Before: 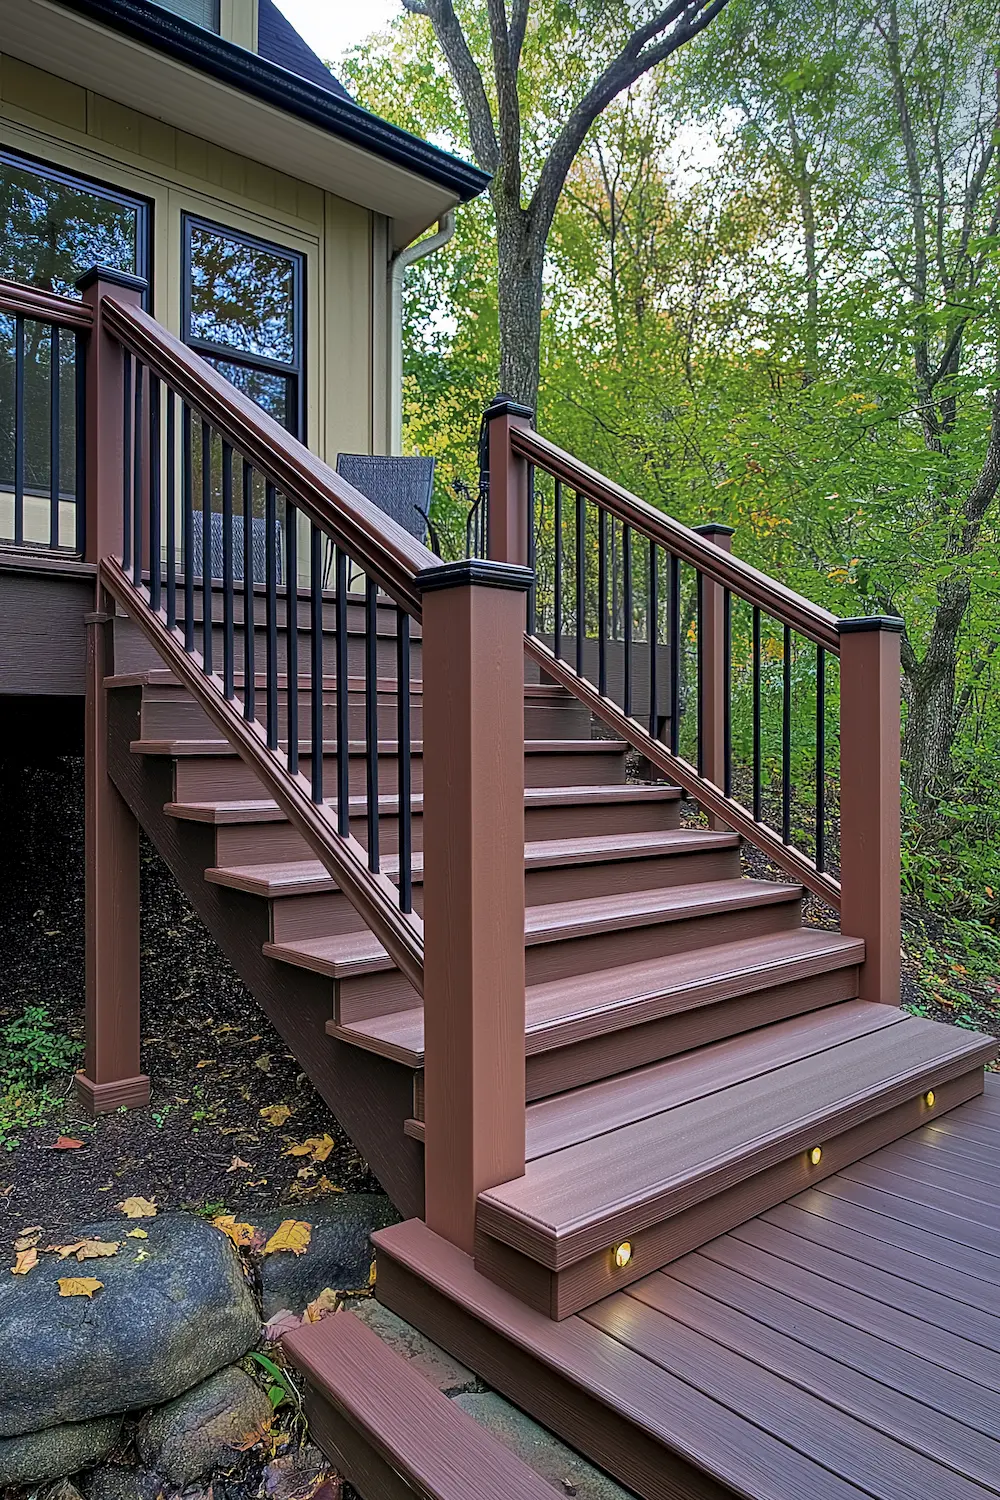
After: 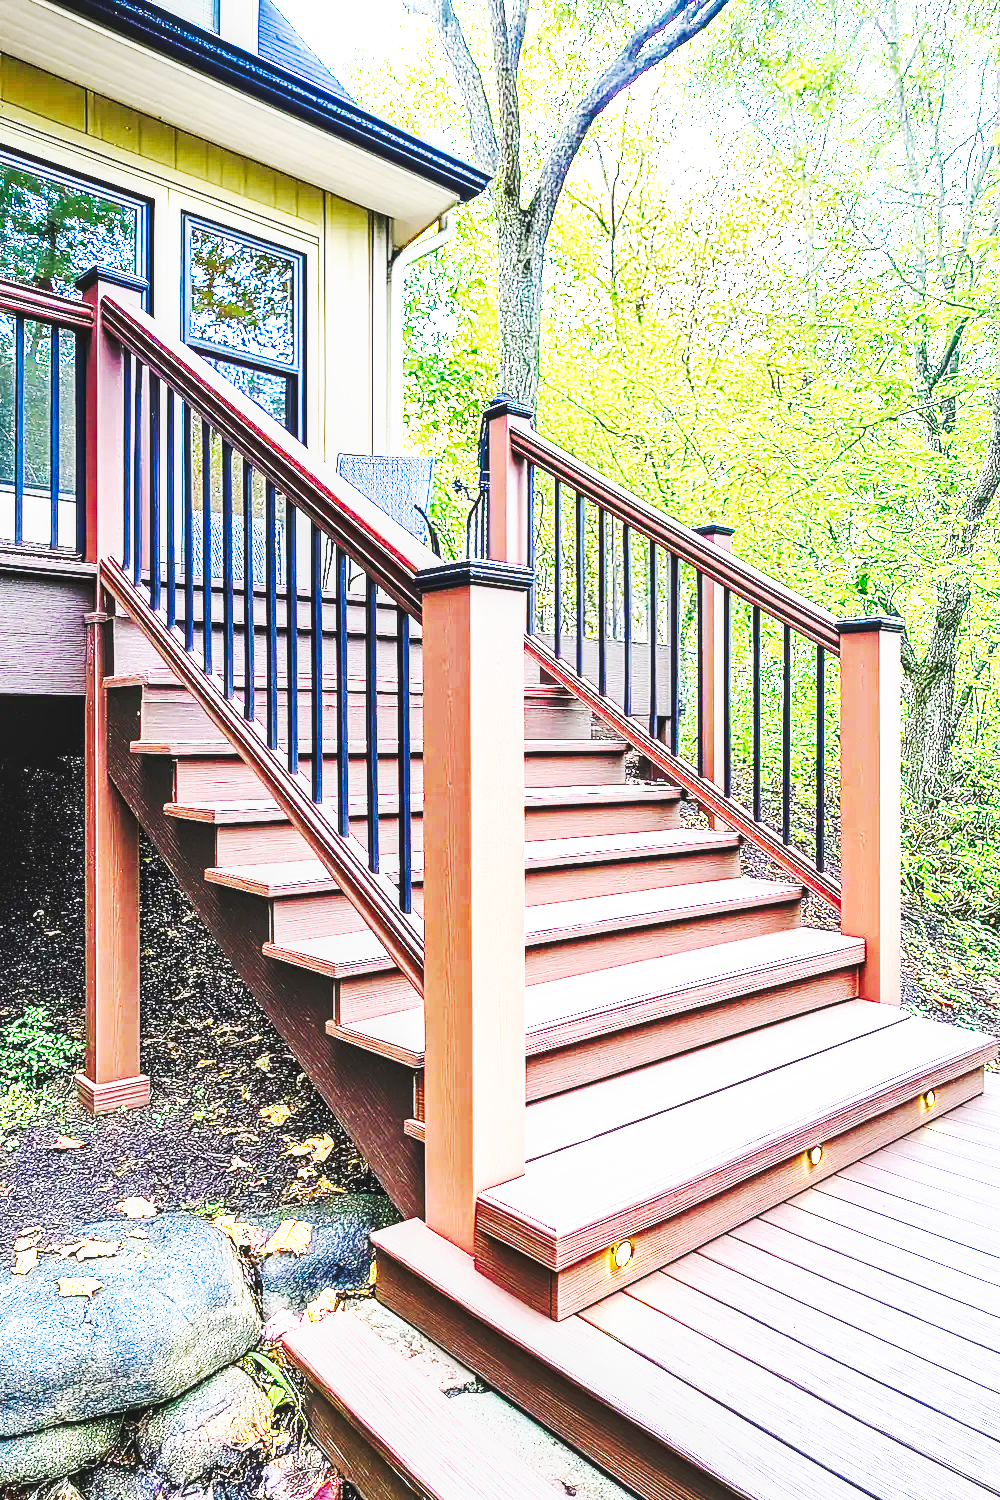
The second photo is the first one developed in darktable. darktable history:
local contrast: on, module defaults
exposure: exposure 2.04 EV, compensate highlight preservation false
base curve: curves: ch0 [(0, 0.015) (0.085, 0.116) (0.134, 0.298) (0.19, 0.545) (0.296, 0.764) (0.599, 0.982) (1, 1)], preserve colors none
contrast brightness saturation: contrast 0.07, brightness -0.14, saturation 0.11
tone equalizer: on, module defaults
